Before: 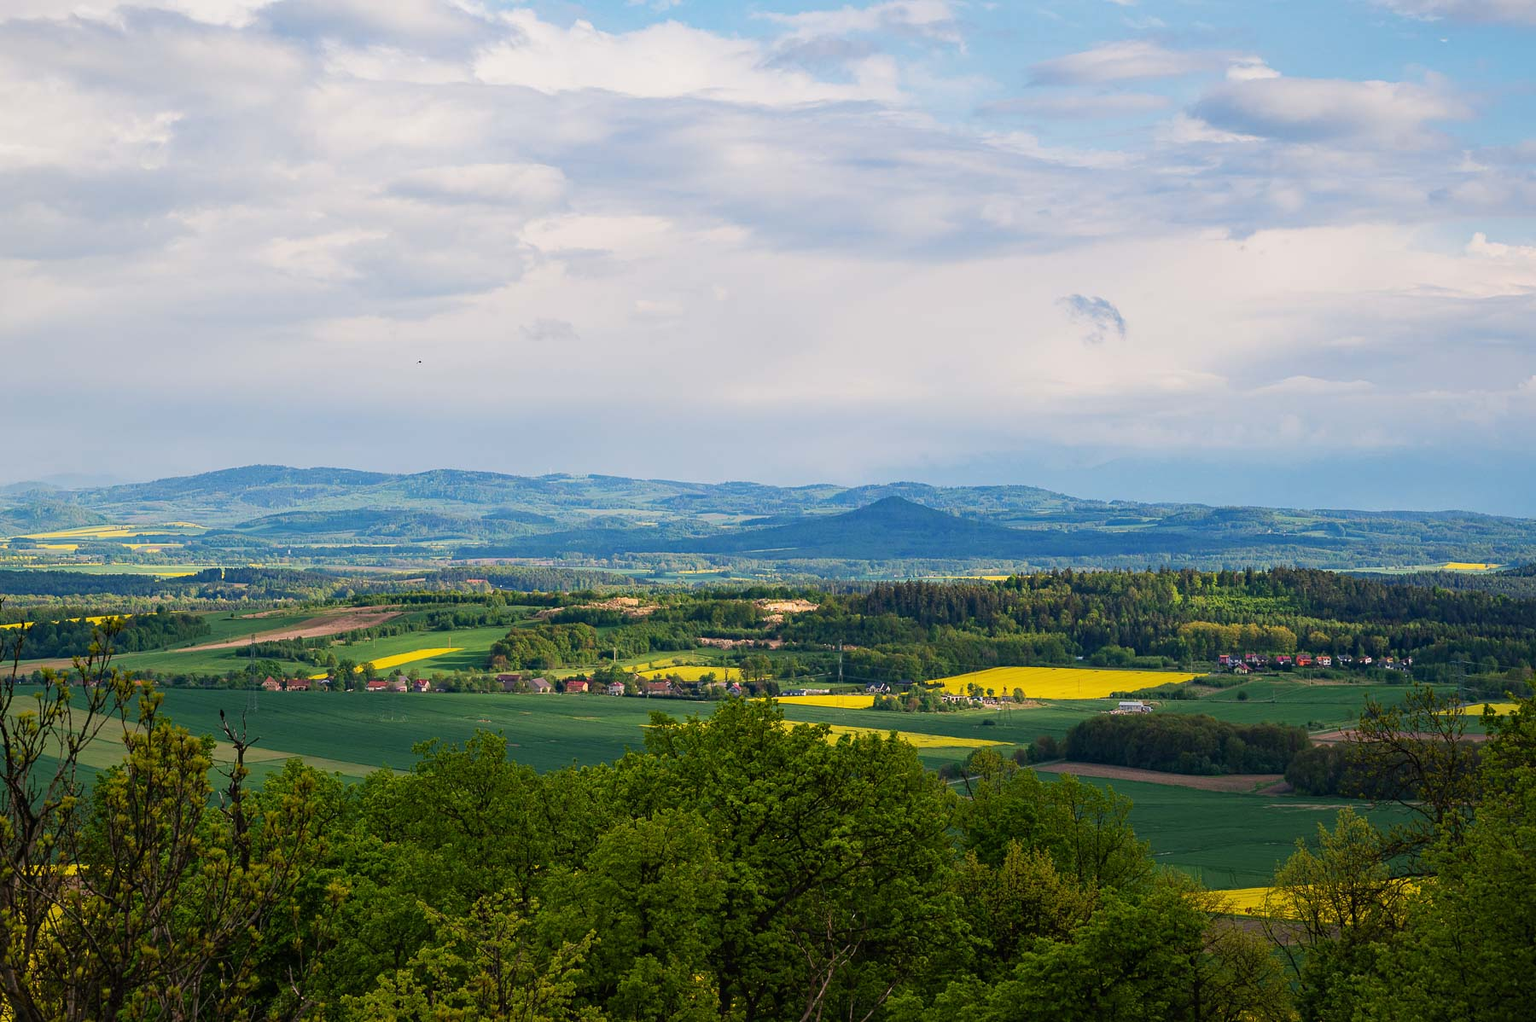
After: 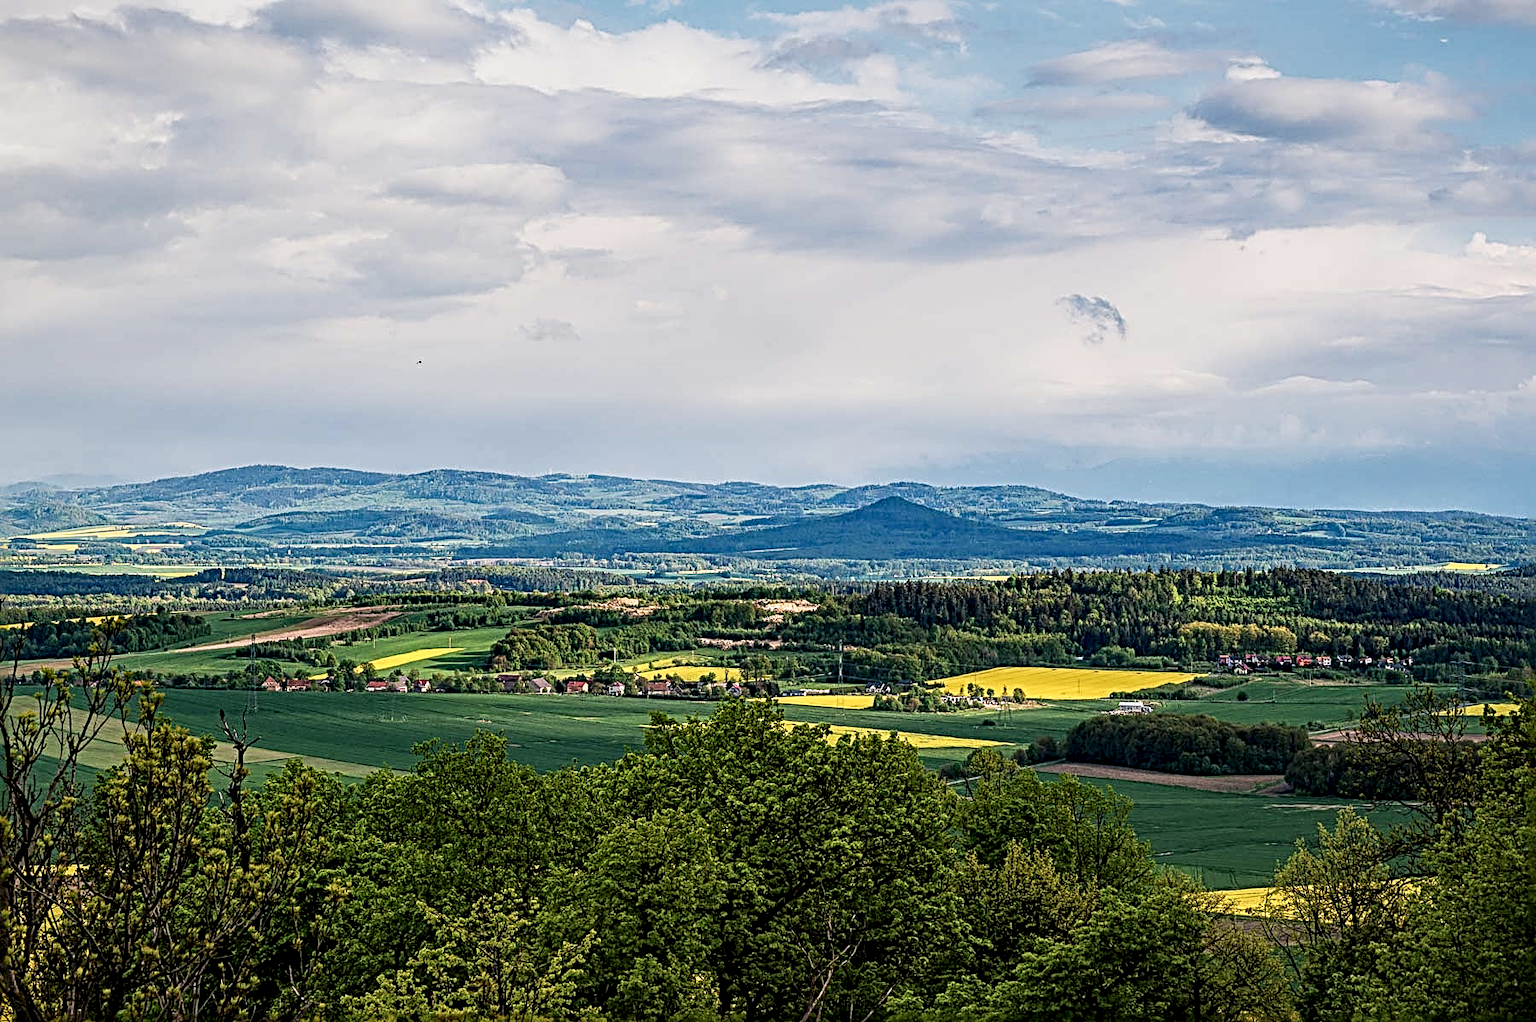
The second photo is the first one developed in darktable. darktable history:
local contrast: highlights 65%, shadows 54%, detail 169%, midtone range 0.514
sigmoid: contrast 1.22, skew 0.65
sharpen: radius 3.69, amount 0.928
